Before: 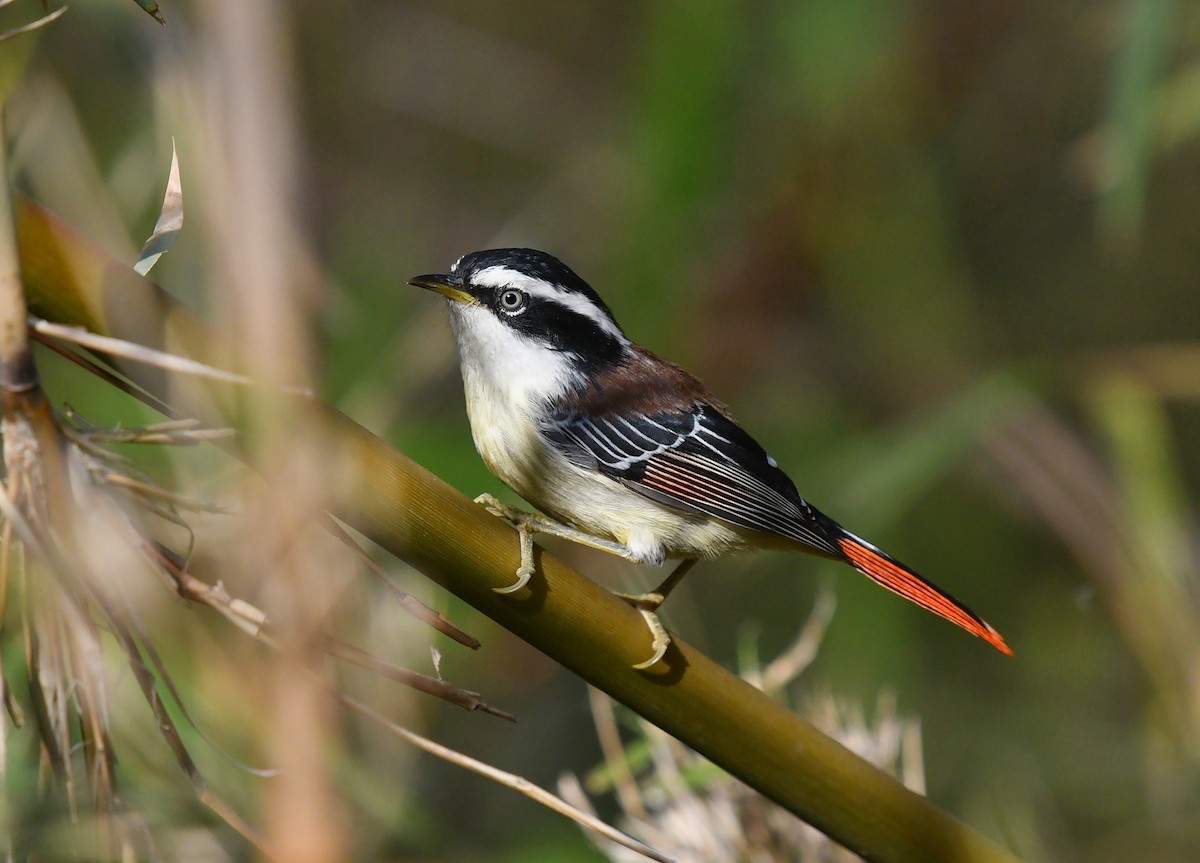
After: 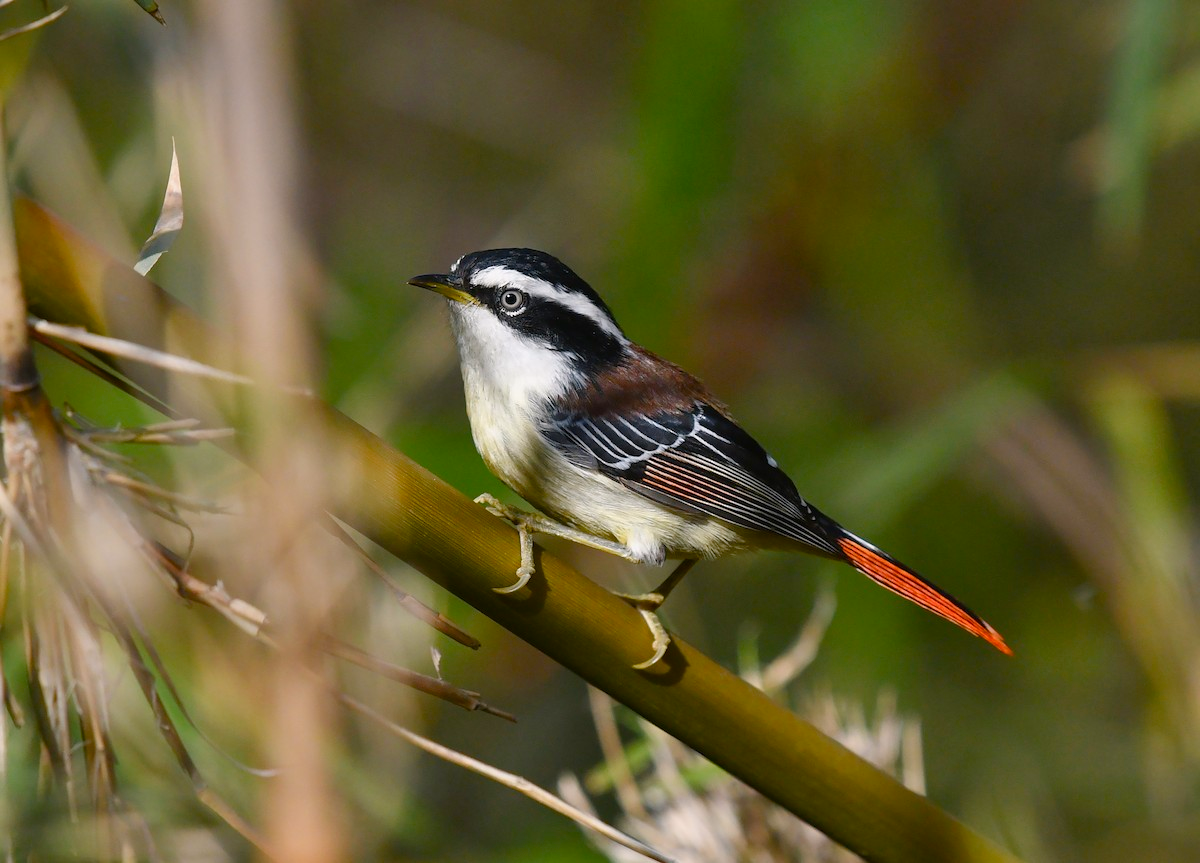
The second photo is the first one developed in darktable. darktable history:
color balance rgb: highlights gain › chroma 0.272%, highlights gain › hue 331.77°, perceptual saturation grading › global saturation 20%, perceptual saturation grading › highlights -24.983%, perceptual saturation grading › shadows 25.806%
